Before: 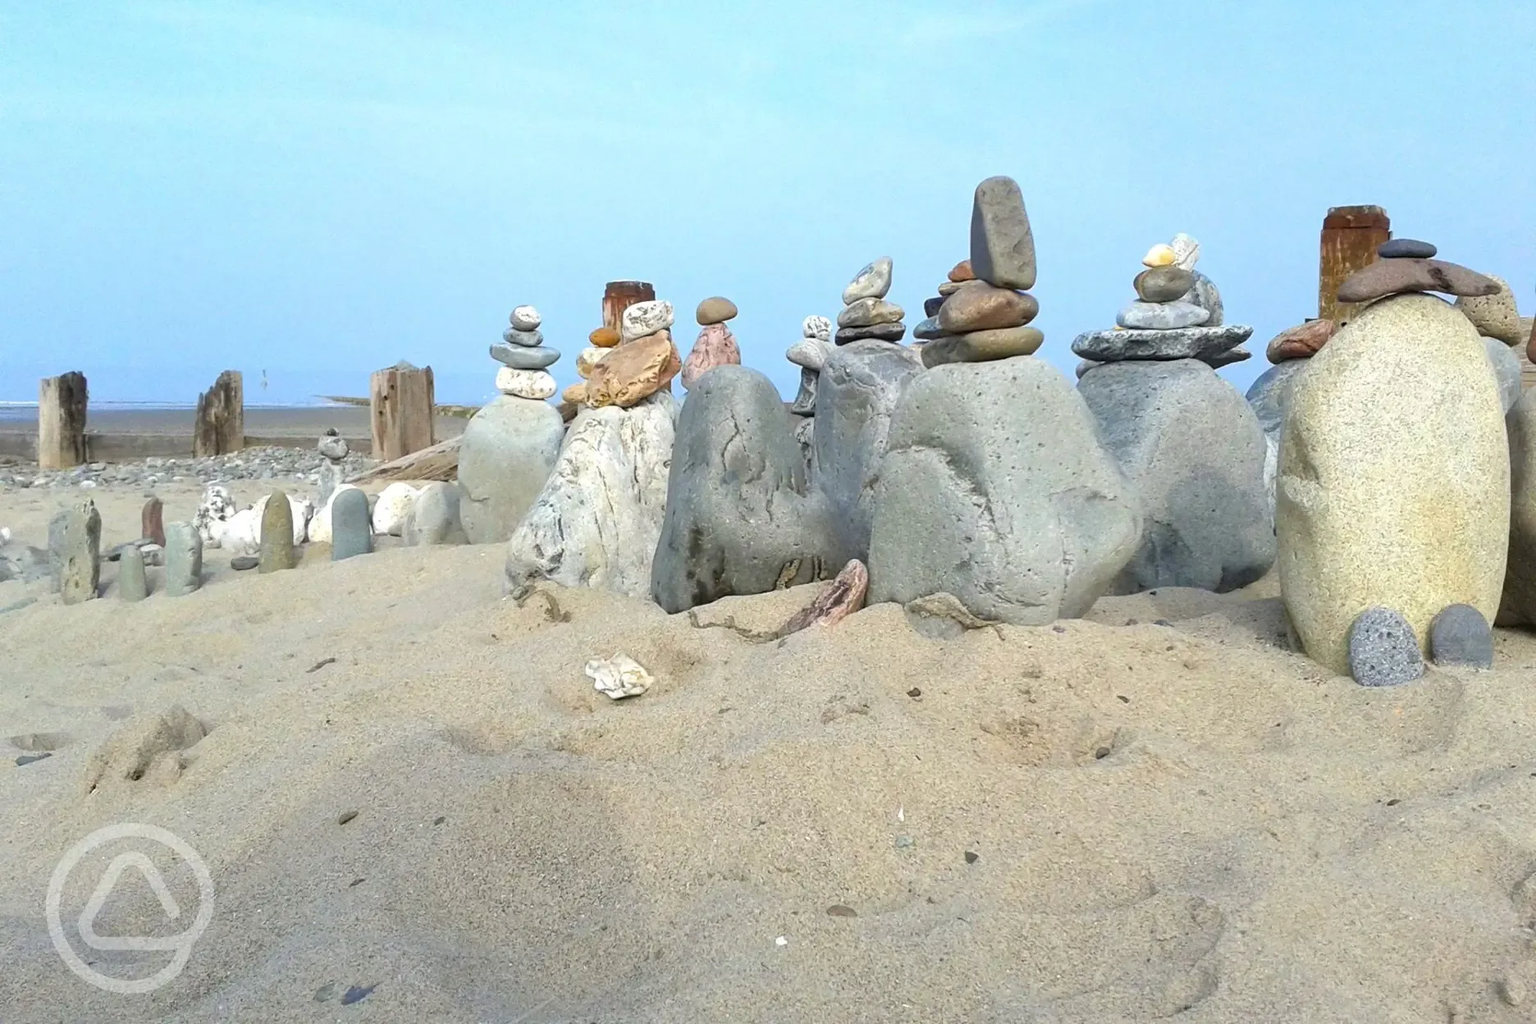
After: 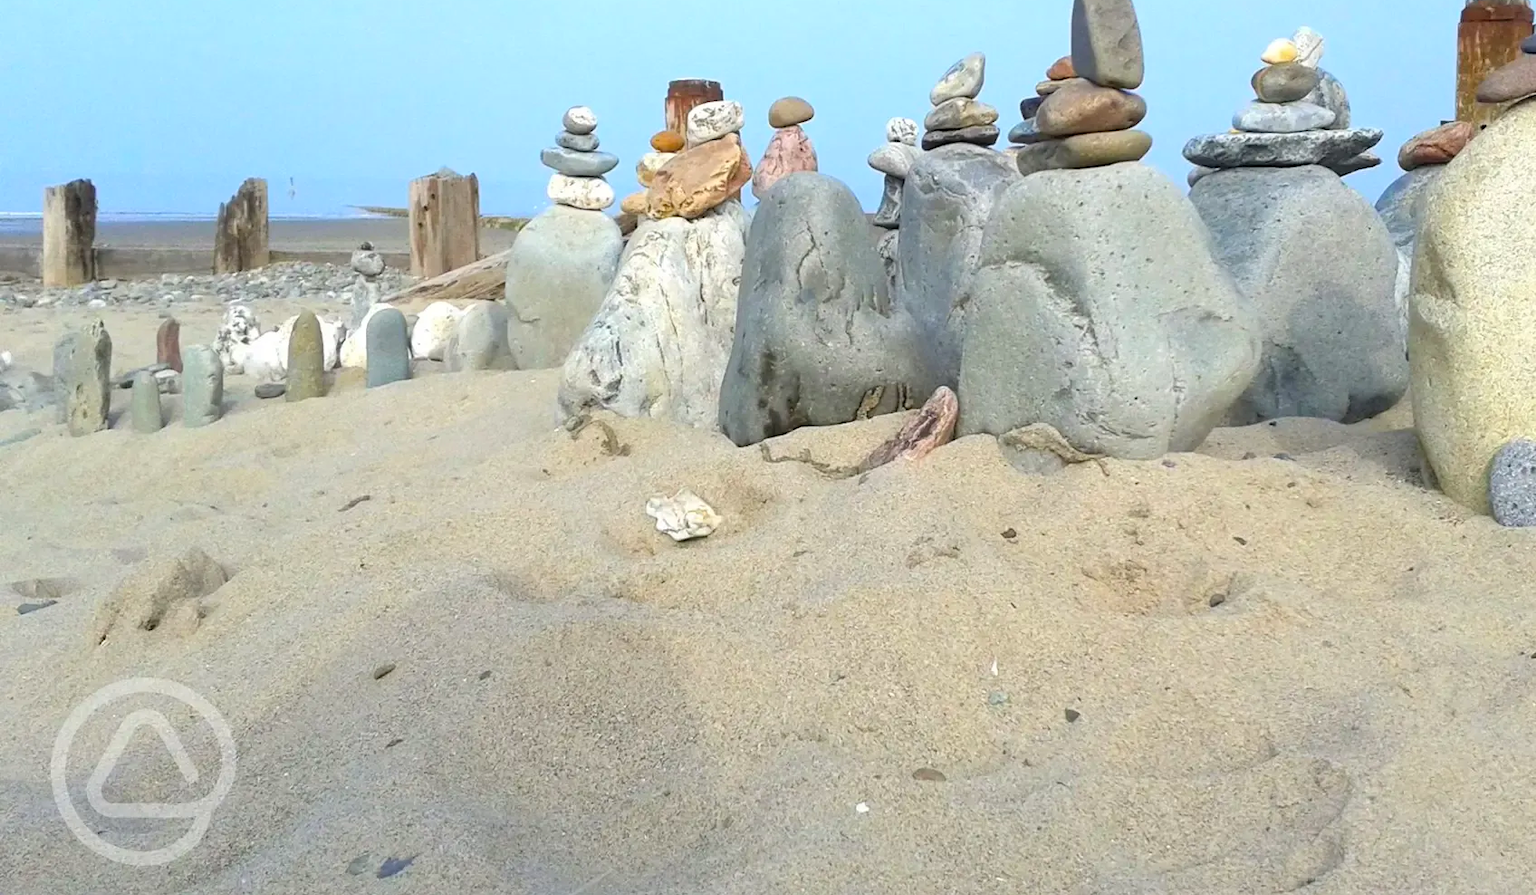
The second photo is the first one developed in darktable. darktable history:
crop: top 20.47%, right 9.367%, bottom 0.22%
contrast brightness saturation: contrast 0.031, brightness 0.056, saturation 0.121
